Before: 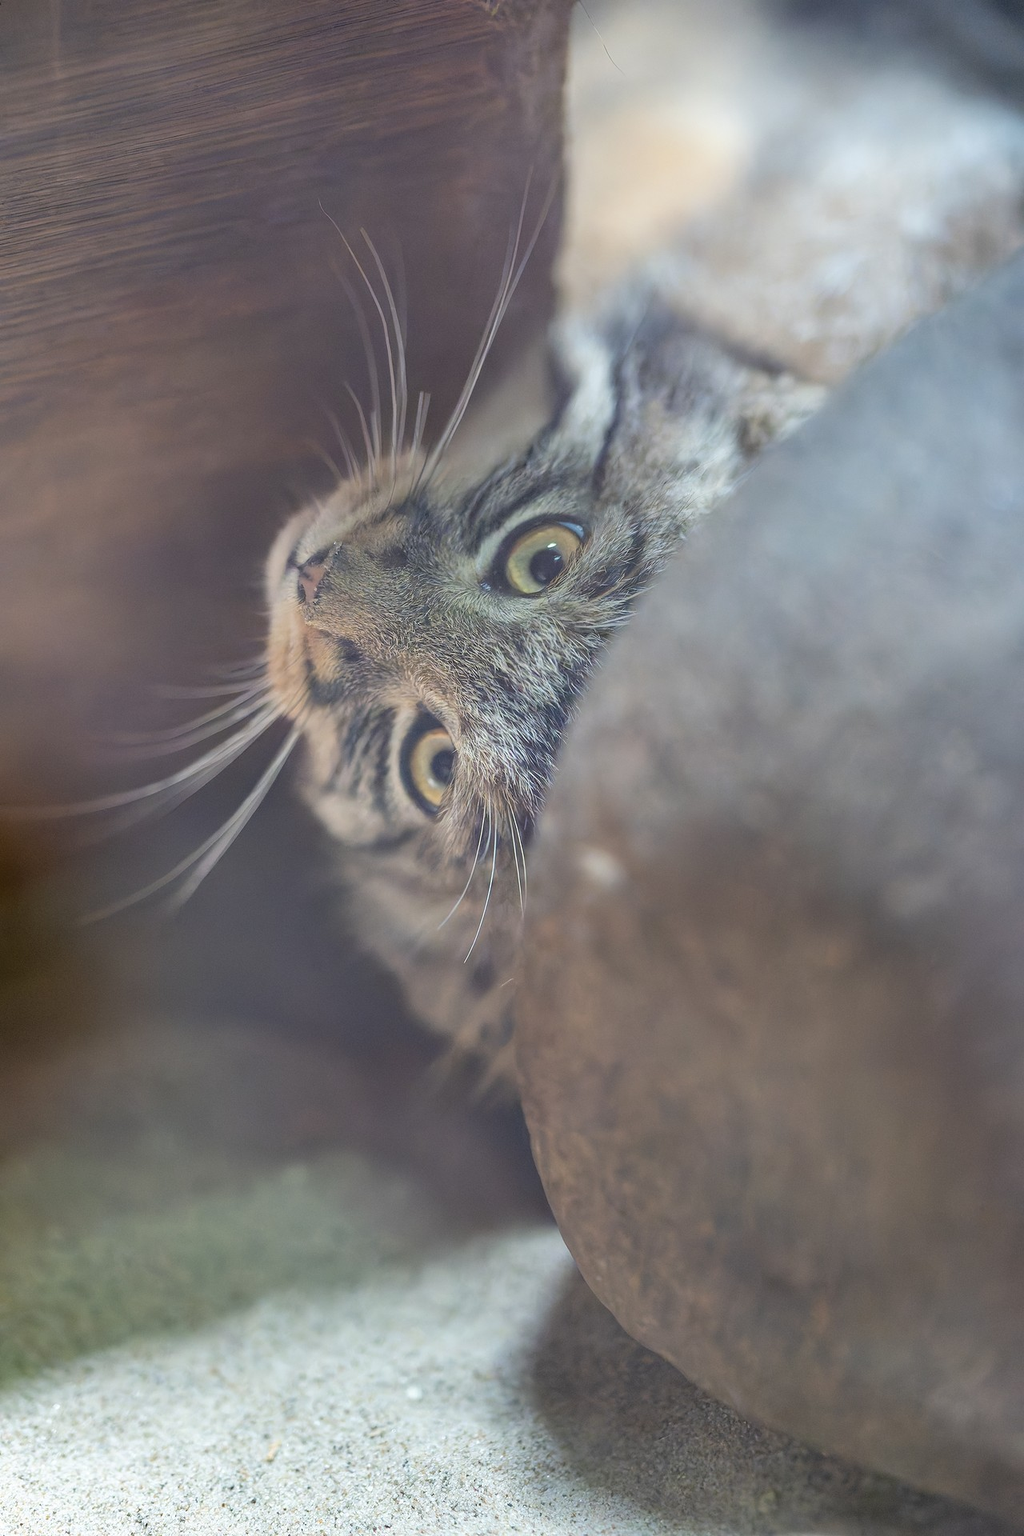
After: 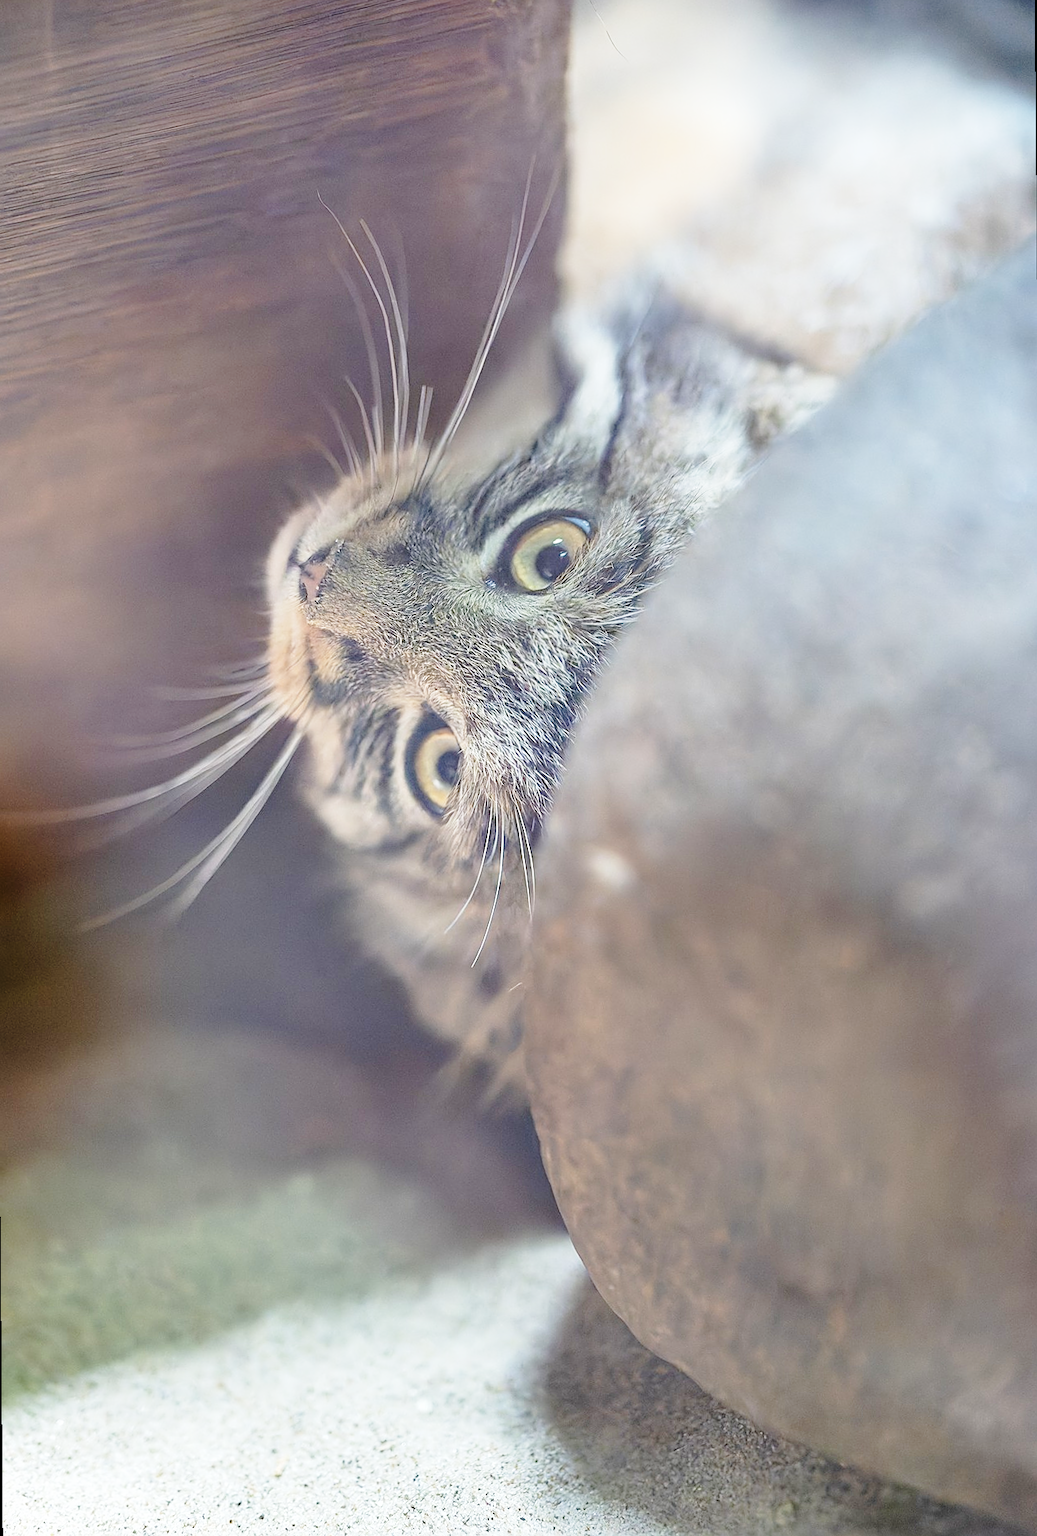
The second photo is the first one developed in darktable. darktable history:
rotate and perspective: rotation -0.45°, automatic cropping original format, crop left 0.008, crop right 0.992, crop top 0.012, crop bottom 0.988
sharpen: on, module defaults
base curve: curves: ch0 [(0, 0) (0.028, 0.03) (0.121, 0.232) (0.46, 0.748) (0.859, 0.968) (1, 1)], preserve colors none
